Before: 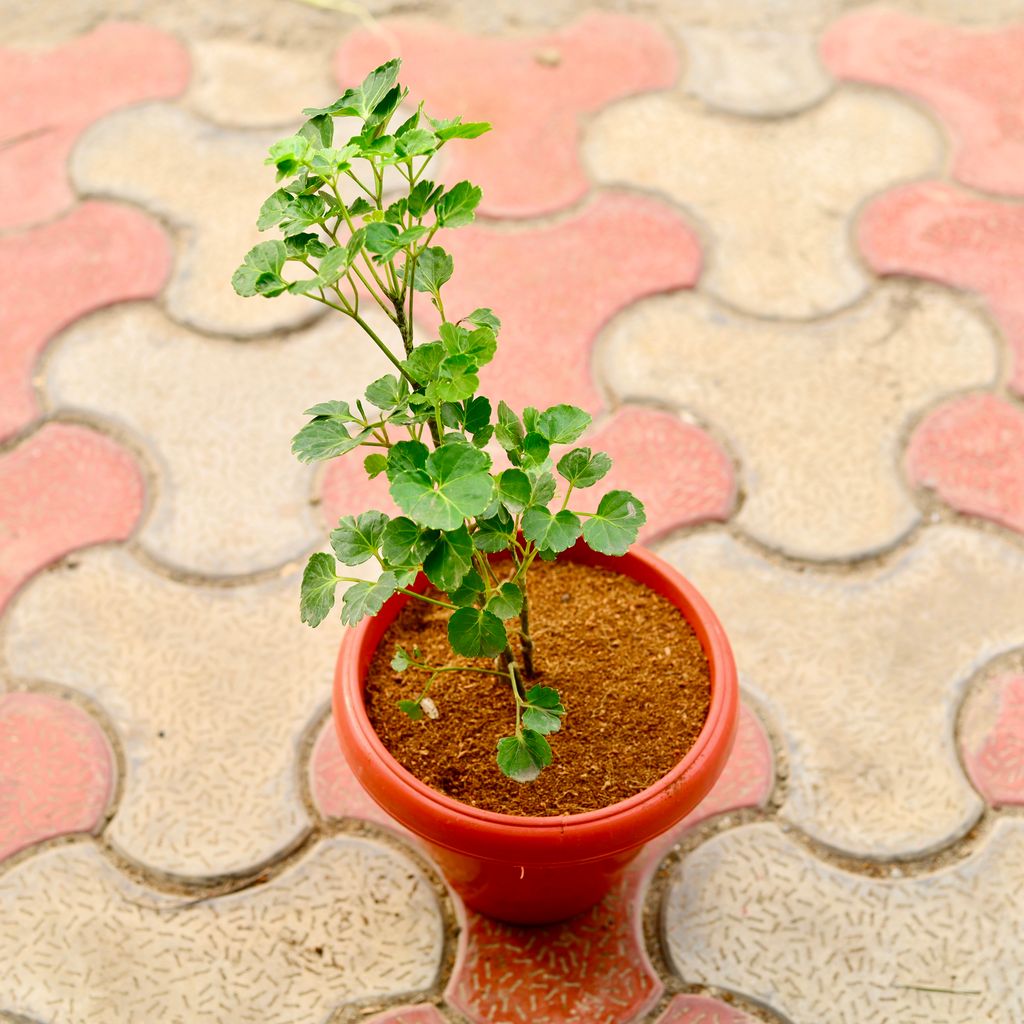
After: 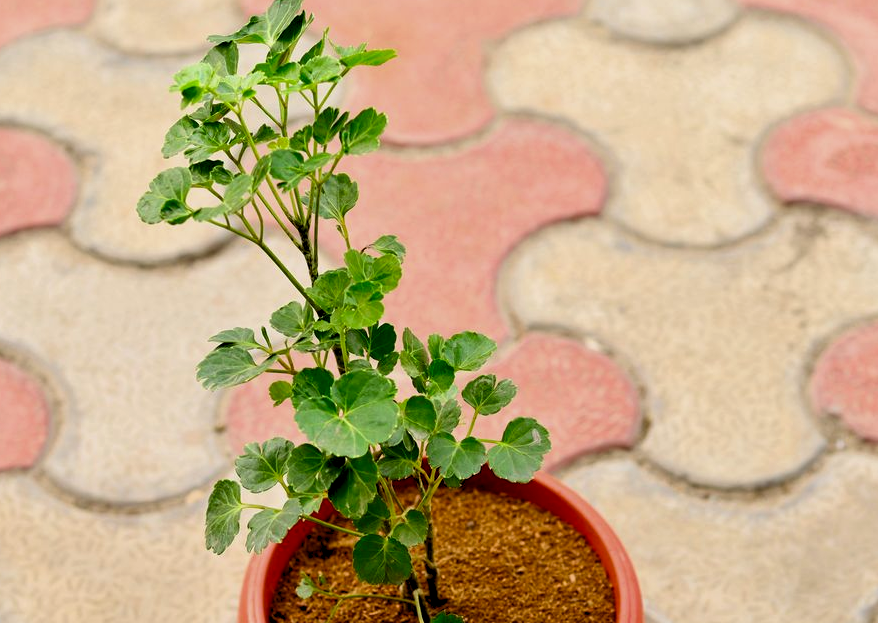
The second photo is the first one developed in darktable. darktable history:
exposure: black level correction 0.011, exposure -0.483 EV, compensate exposure bias true, compensate highlight preservation false
crop and rotate: left 9.333%, top 7.147%, right 4.904%, bottom 31.922%
levels: levels [0.052, 0.496, 0.908]
